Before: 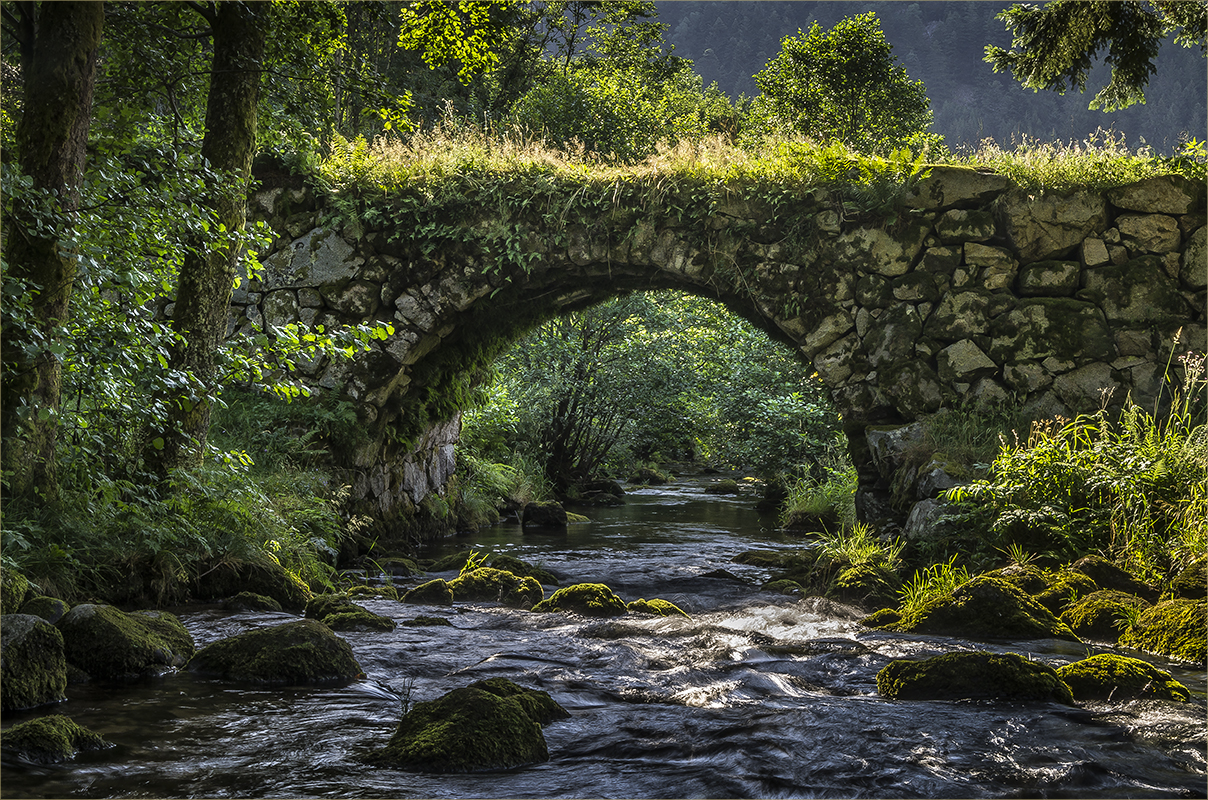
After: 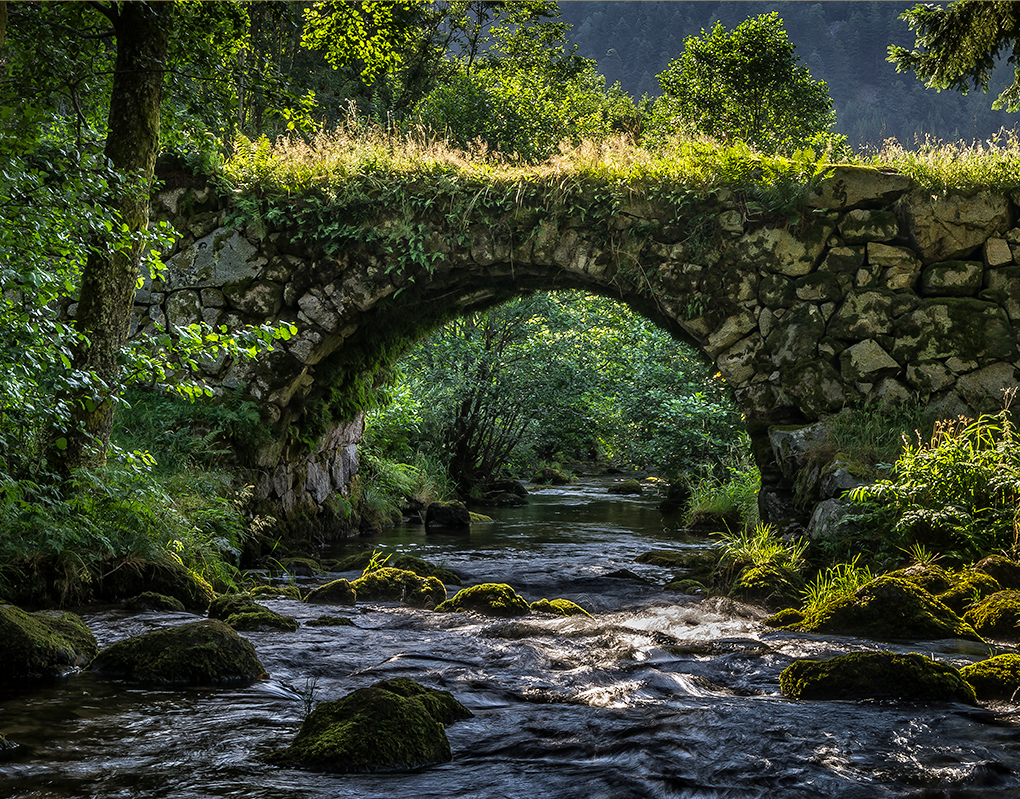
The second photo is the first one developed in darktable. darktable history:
crop: left 8.068%, right 7.418%
haze removal: compatibility mode true, adaptive false
exposure: compensate highlight preservation false
